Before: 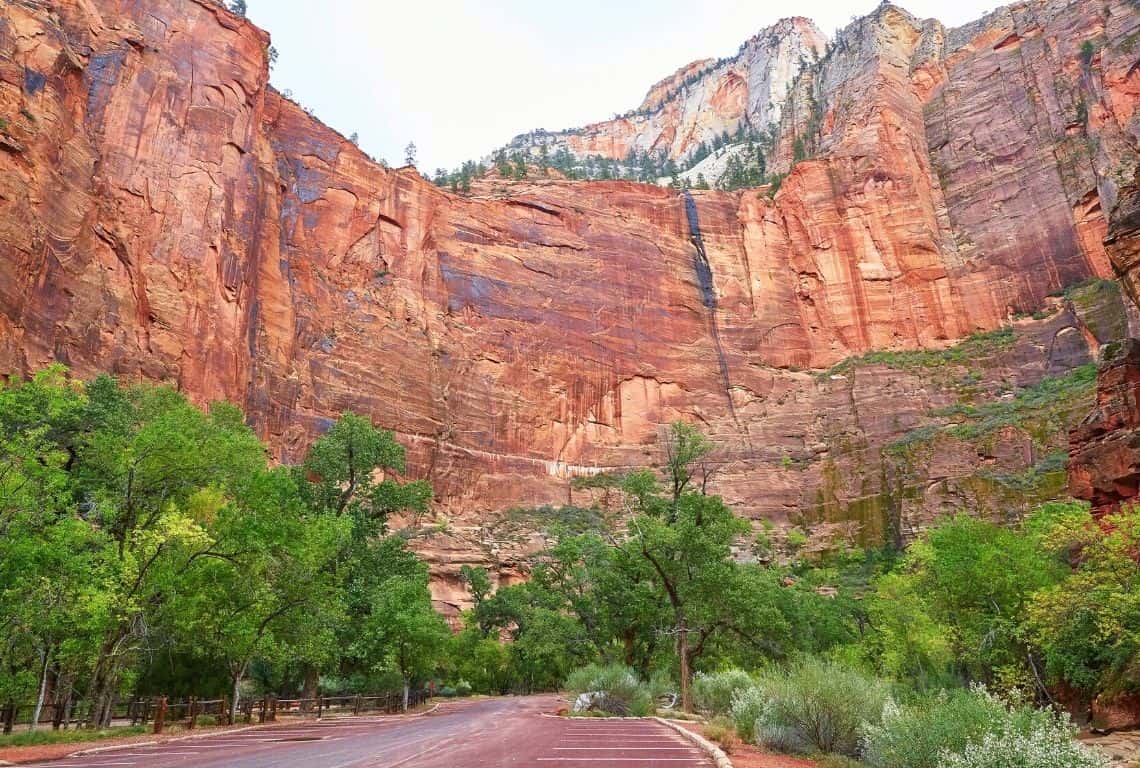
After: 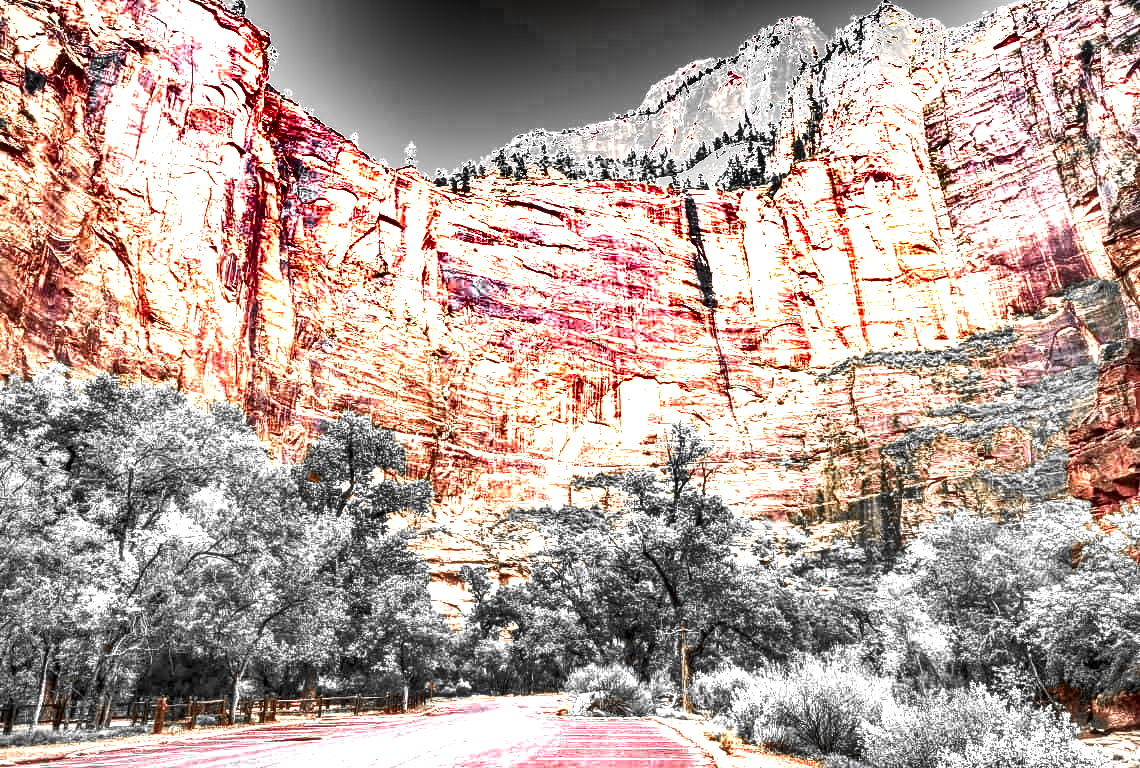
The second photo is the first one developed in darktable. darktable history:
vignetting: fall-off radius 81.32%
exposure: black level correction 0, exposure 1.594 EV, compensate highlight preservation false
color zones: curves: ch0 [(0, 0.65) (0.096, 0.644) (0.221, 0.539) (0.429, 0.5) (0.571, 0.5) (0.714, 0.5) (0.857, 0.5) (1, 0.65)]; ch1 [(0, 0.5) (0.143, 0.5) (0.257, -0.002) (0.429, 0.04) (0.571, -0.001) (0.714, -0.015) (0.857, 0.024) (1, 0.5)]
shadows and highlights: radius 100.95, shadows 50.75, highlights -64, soften with gaussian
local contrast: highlights 79%, shadows 56%, detail 175%, midtone range 0.424
